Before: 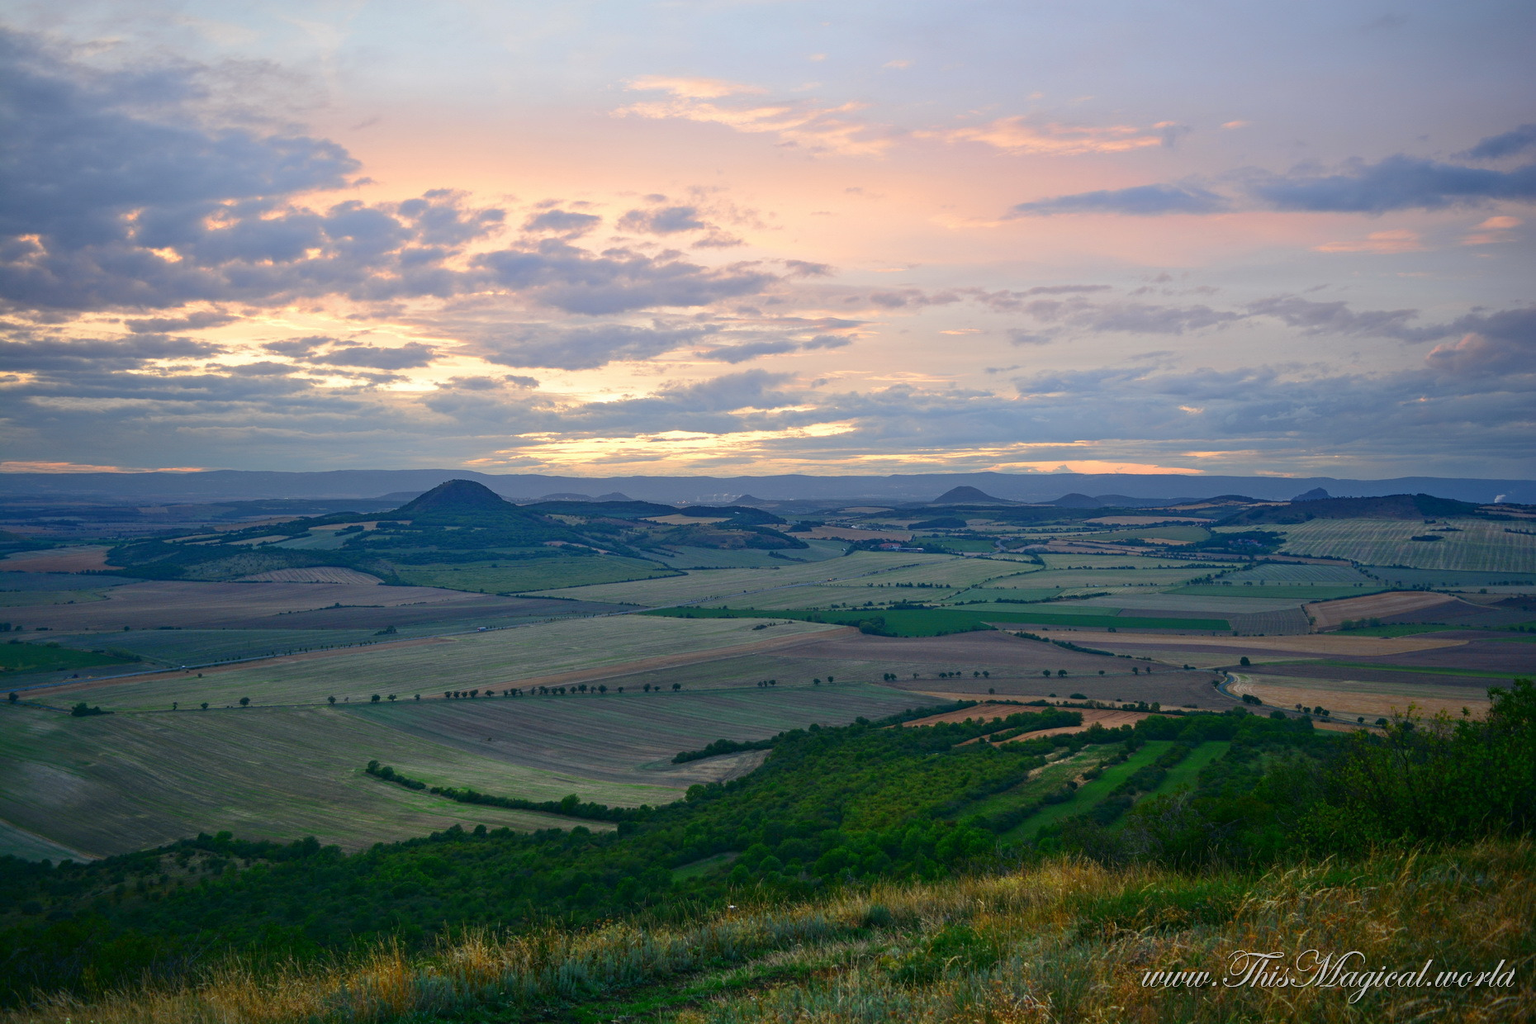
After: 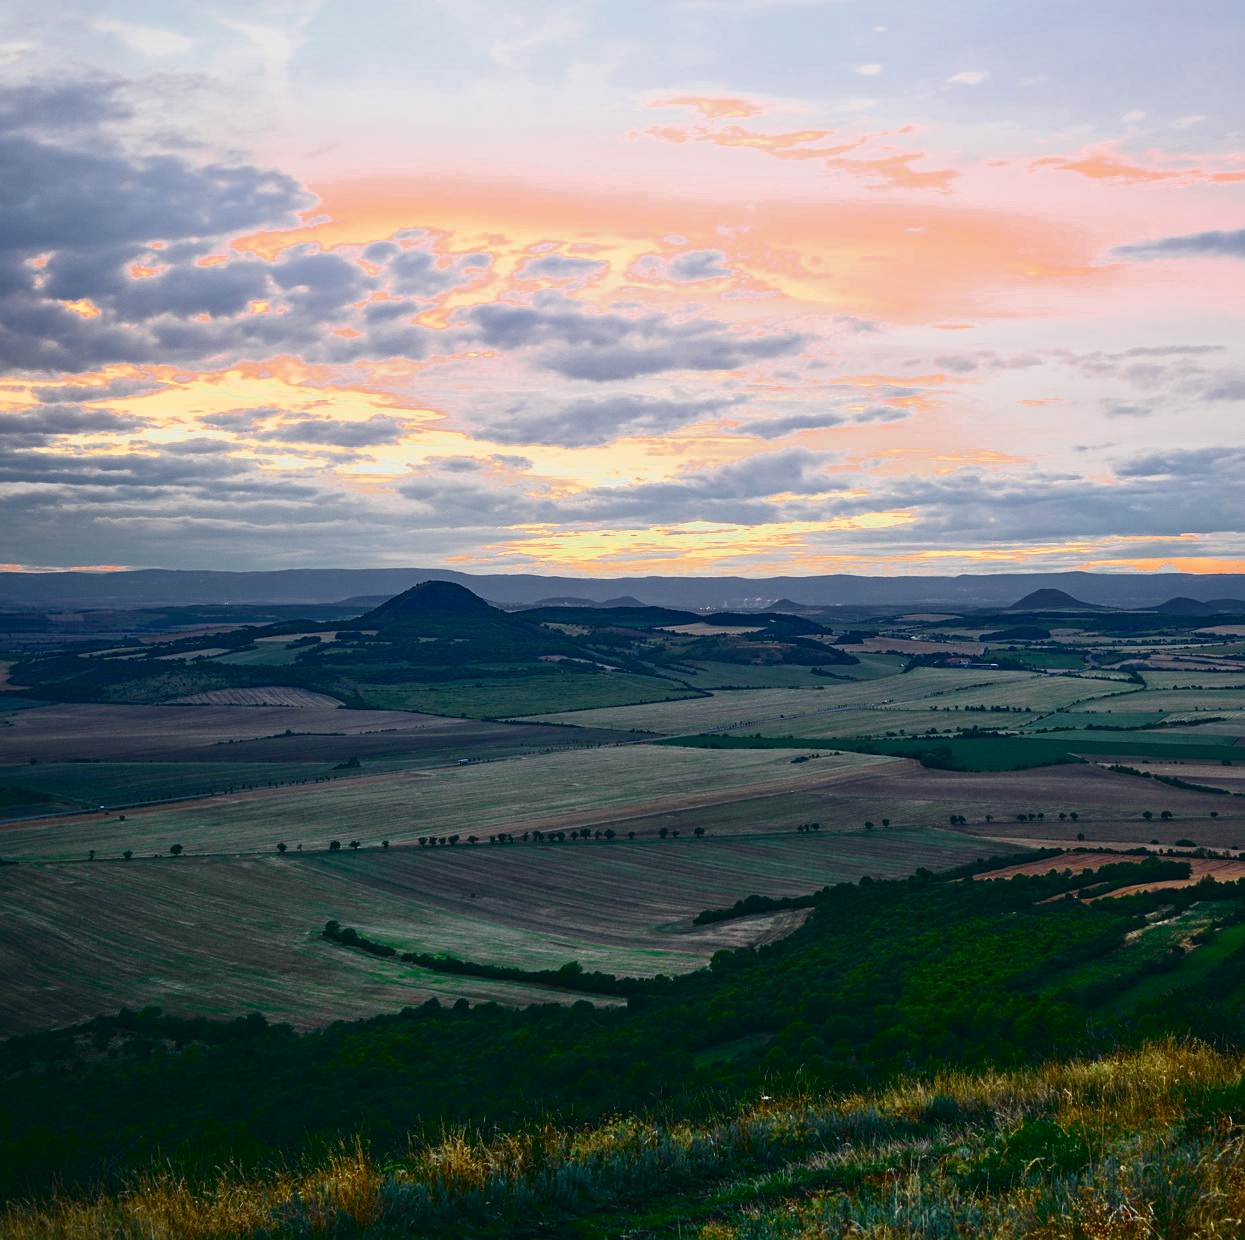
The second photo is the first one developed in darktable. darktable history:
tone curve: curves: ch0 [(0, 0.023) (0.132, 0.075) (0.256, 0.2) (0.463, 0.494) (0.699, 0.816) (0.813, 0.898) (1, 0.943)]; ch1 [(0, 0) (0.32, 0.306) (0.441, 0.41) (0.476, 0.466) (0.498, 0.5) (0.518, 0.519) (0.546, 0.571) (0.604, 0.651) (0.733, 0.817) (1, 1)]; ch2 [(0, 0) (0.312, 0.313) (0.431, 0.425) (0.483, 0.477) (0.503, 0.503) (0.526, 0.507) (0.564, 0.575) (0.614, 0.695) (0.713, 0.767) (0.985, 0.966)], color space Lab, independent channels, preserve colors none
contrast brightness saturation: contrast 0.03, brightness -0.033
color zones: curves: ch0 [(0, 0.5) (0.125, 0.4) (0.25, 0.5) (0.375, 0.4) (0.5, 0.4) (0.625, 0.35) (0.75, 0.35) (0.875, 0.5)]; ch1 [(0, 0.35) (0.125, 0.45) (0.25, 0.35) (0.375, 0.35) (0.5, 0.35) (0.625, 0.35) (0.75, 0.45) (0.875, 0.35)]; ch2 [(0, 0.6) (0.125, 0.5) (0.25, 0.5) (0.375, 0.6) (0.5, 0.6) (0.625, 0.5) (0.75, 0.5) (0.875, 0.5)]
crop and rotate: left 6.48%, right 26.532%
sharpen: amount 0.212
